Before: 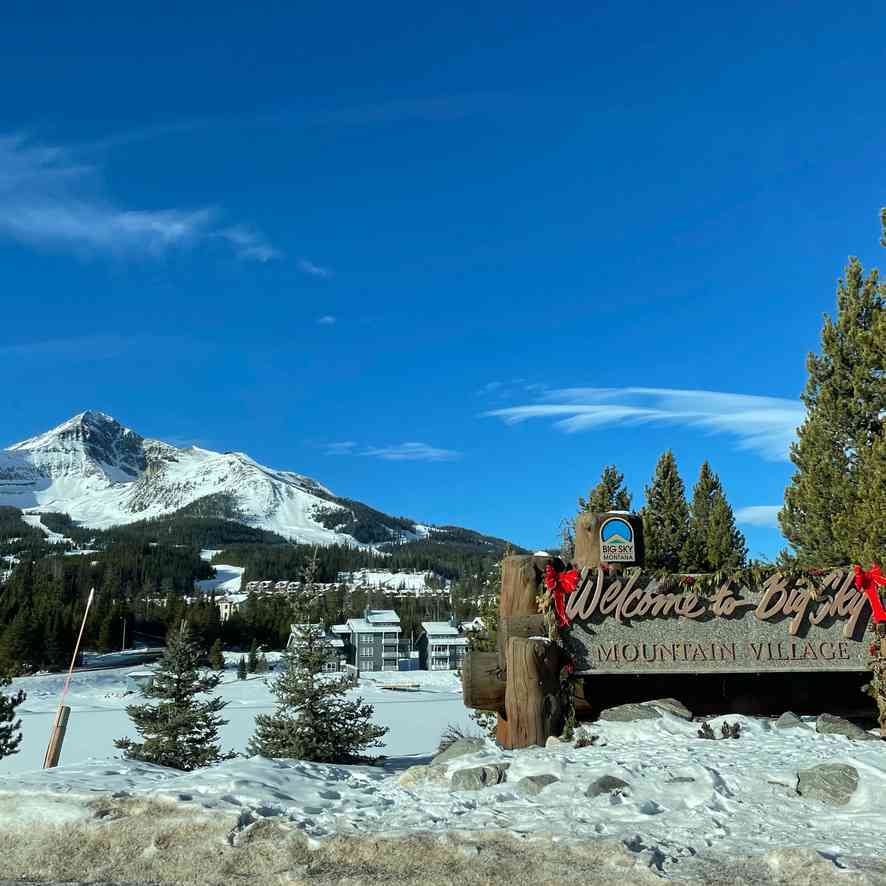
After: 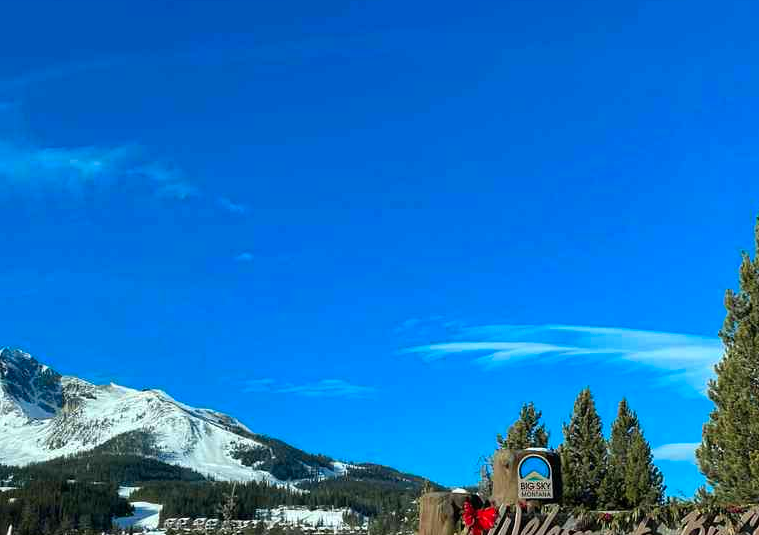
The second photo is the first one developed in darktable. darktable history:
crop and rotate: left 9.345%, top 7.22%, right 4.982%, bottom 32.331%
color zones: curves: ch1 [(0.25, 0.5) (0.747, 0.71)]
